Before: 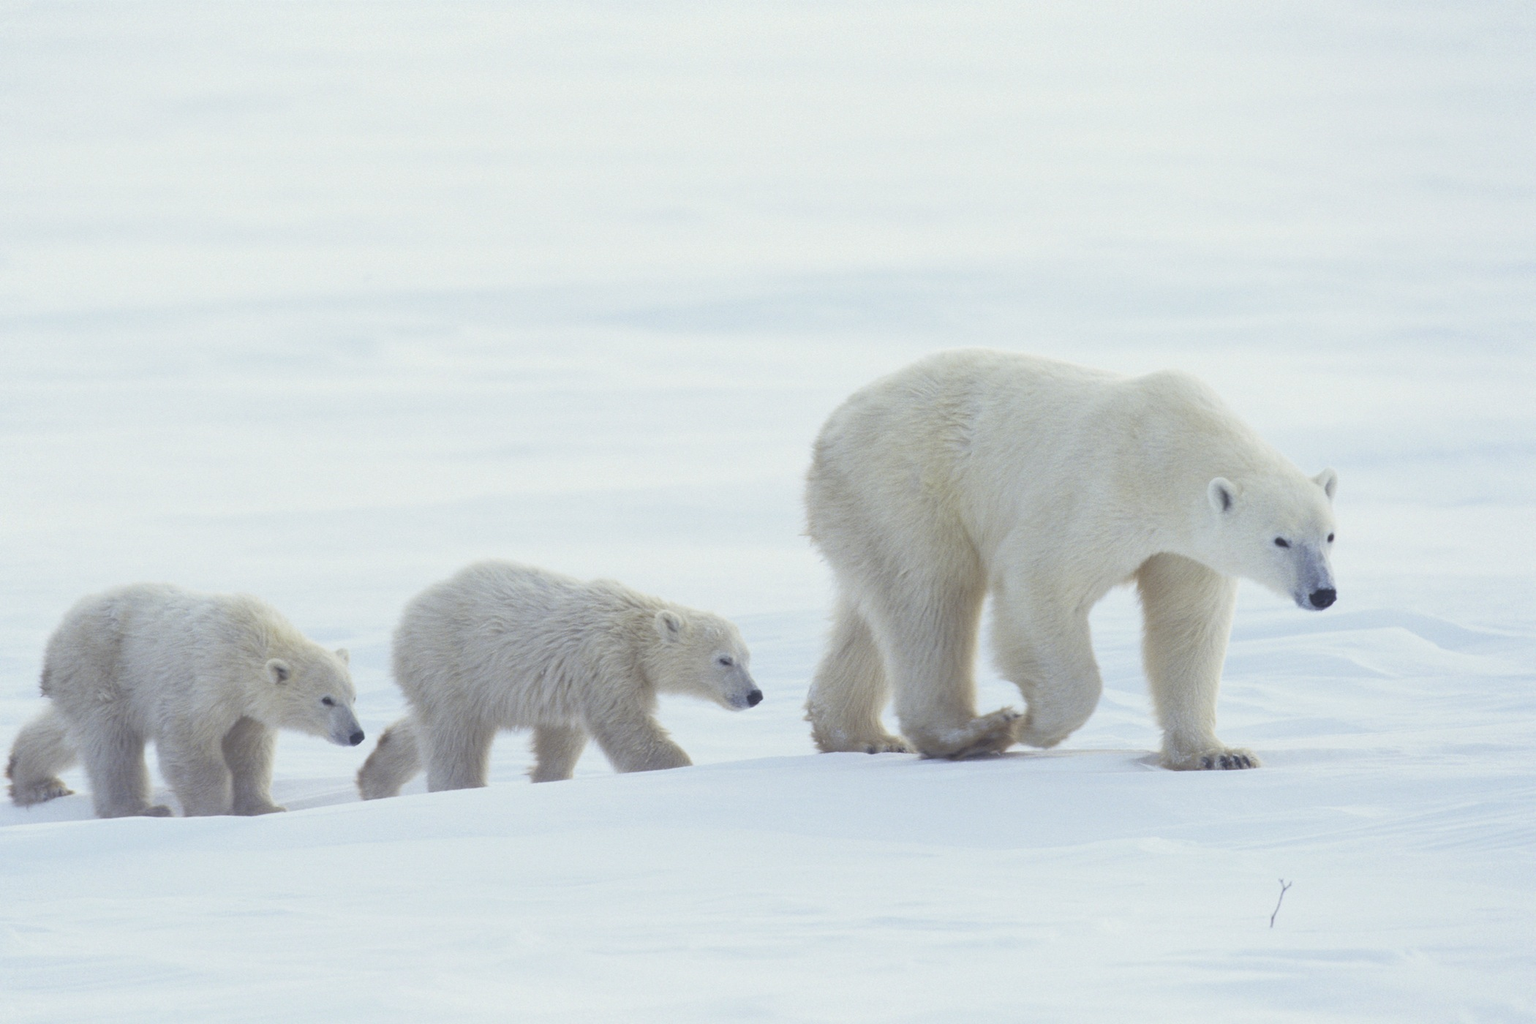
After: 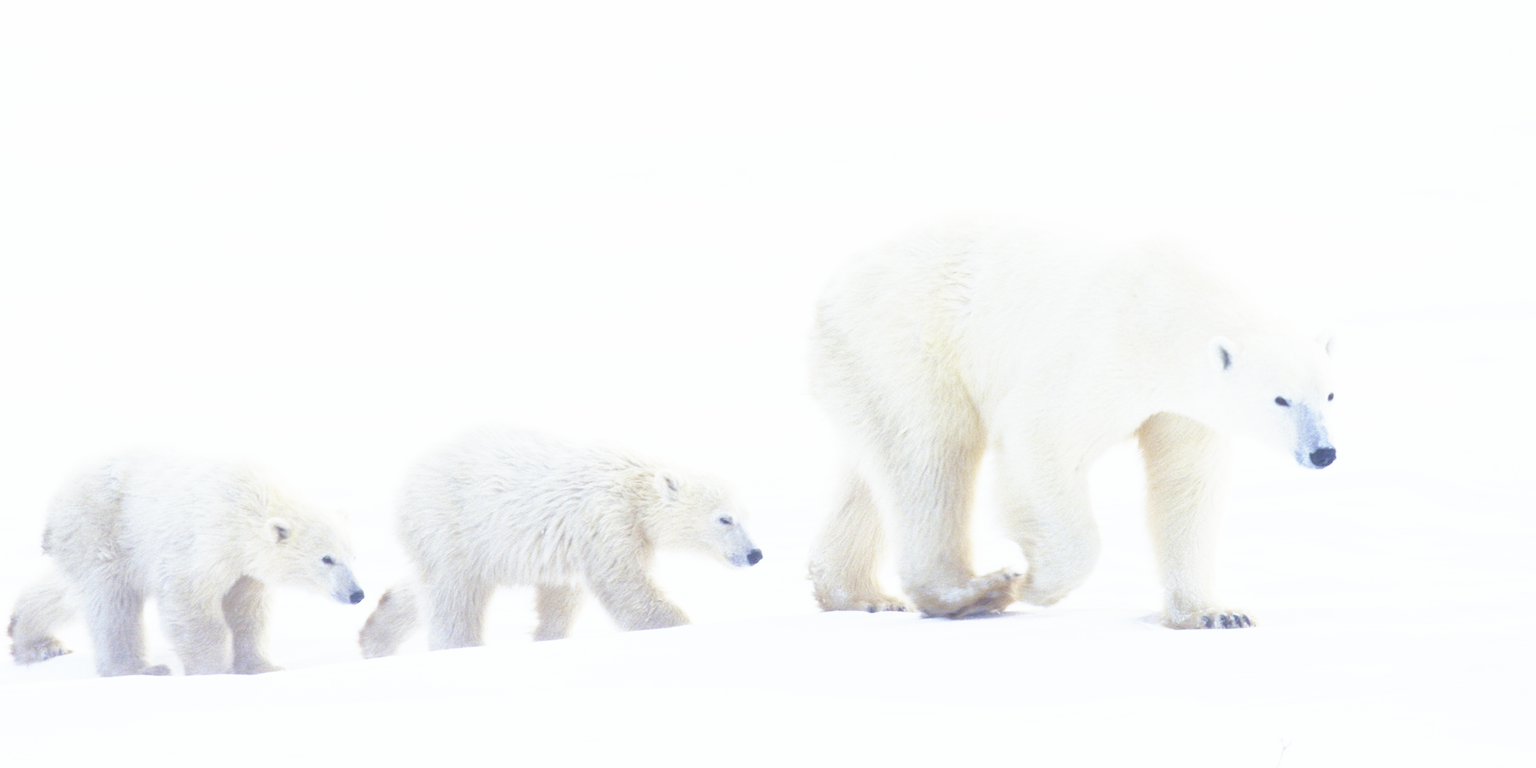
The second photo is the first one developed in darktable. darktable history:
base curve: curves: ch0 [(0, 0) (0.495, 0.917) (1, 1)], preserve colors none
color balance rgb: perceptual saturation grading › global saturation 35%, perceptual saturation grading › highlights -25%, perceptual saturation grading › shadows 50%
crop: top 13.819%, bottom 11.169%
